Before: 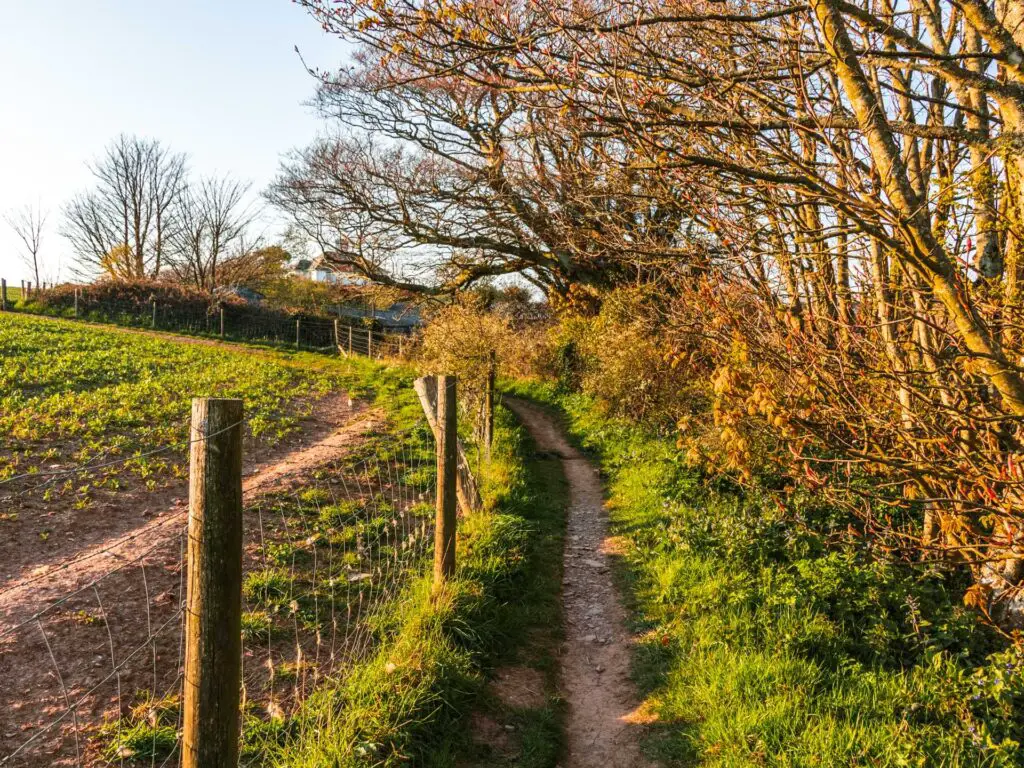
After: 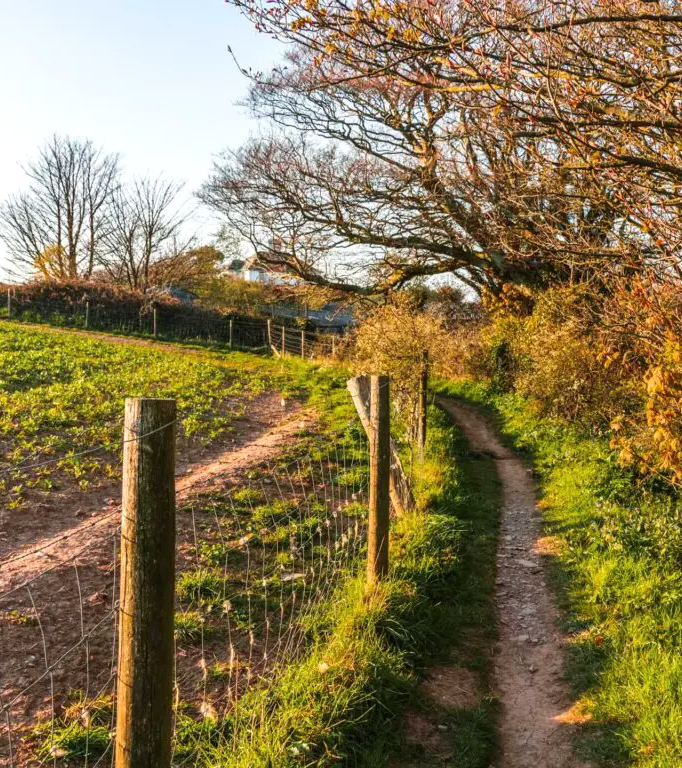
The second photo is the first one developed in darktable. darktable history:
exposure: exposure 0.081 EV, compensate highlight preservation false
crop and rotate: left 6.617%, right 26.717%
